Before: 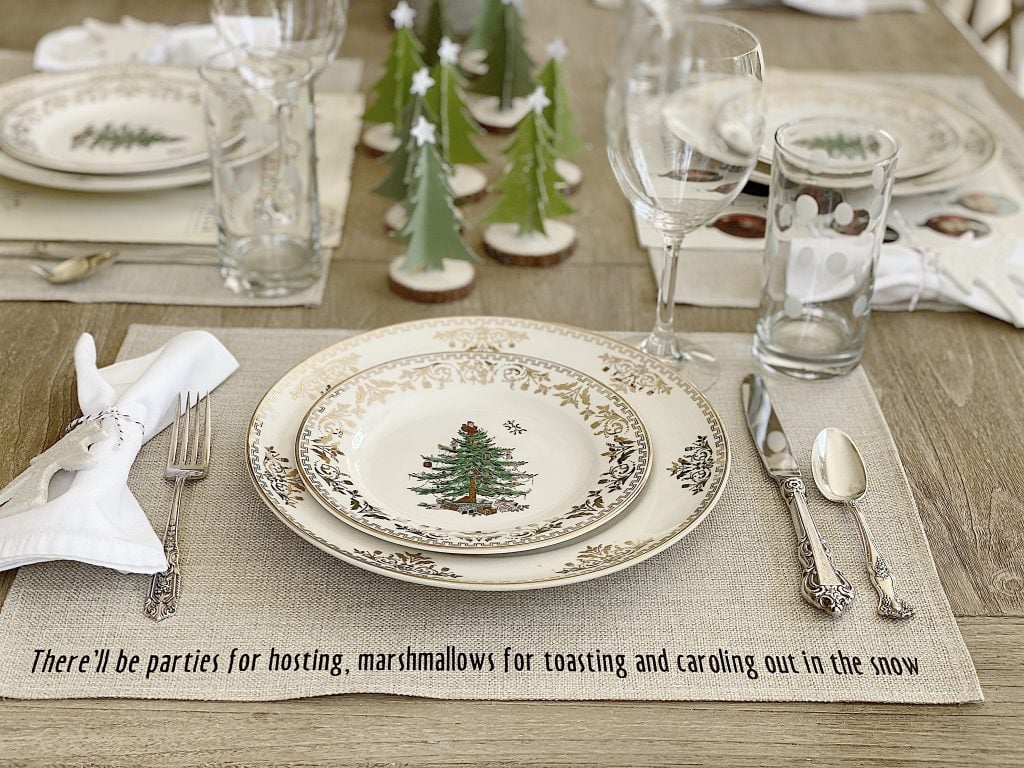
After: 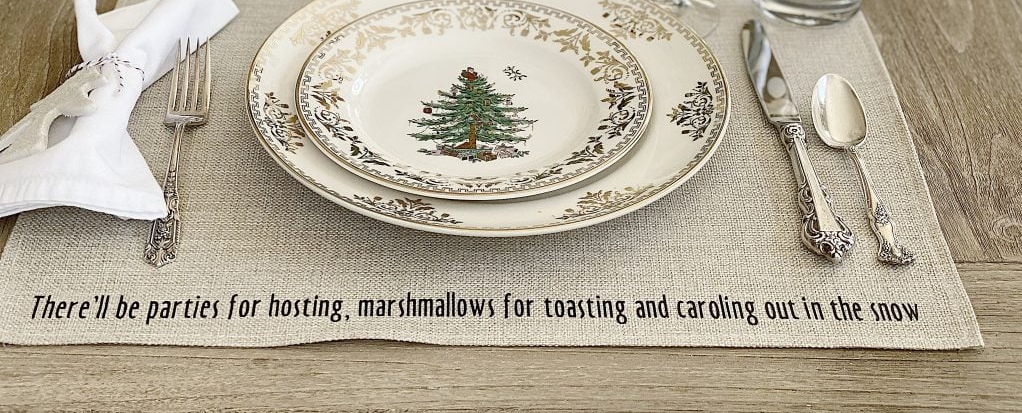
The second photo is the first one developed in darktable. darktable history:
tone equalizer: on, module defaults
crop and rotate: top 46.127%, right 0.101%
